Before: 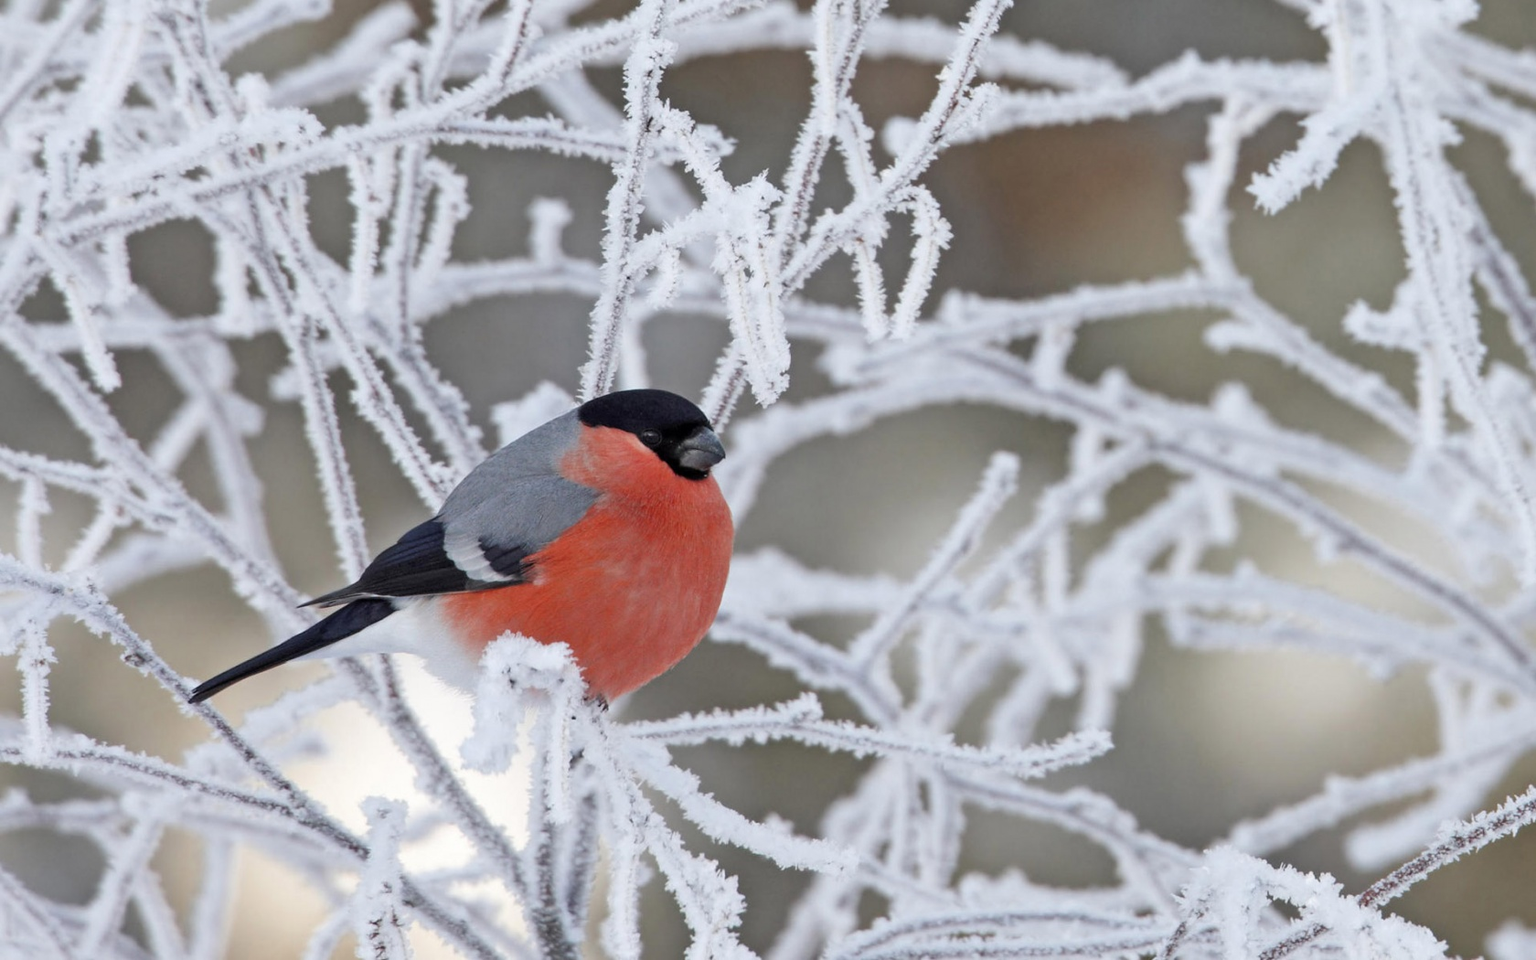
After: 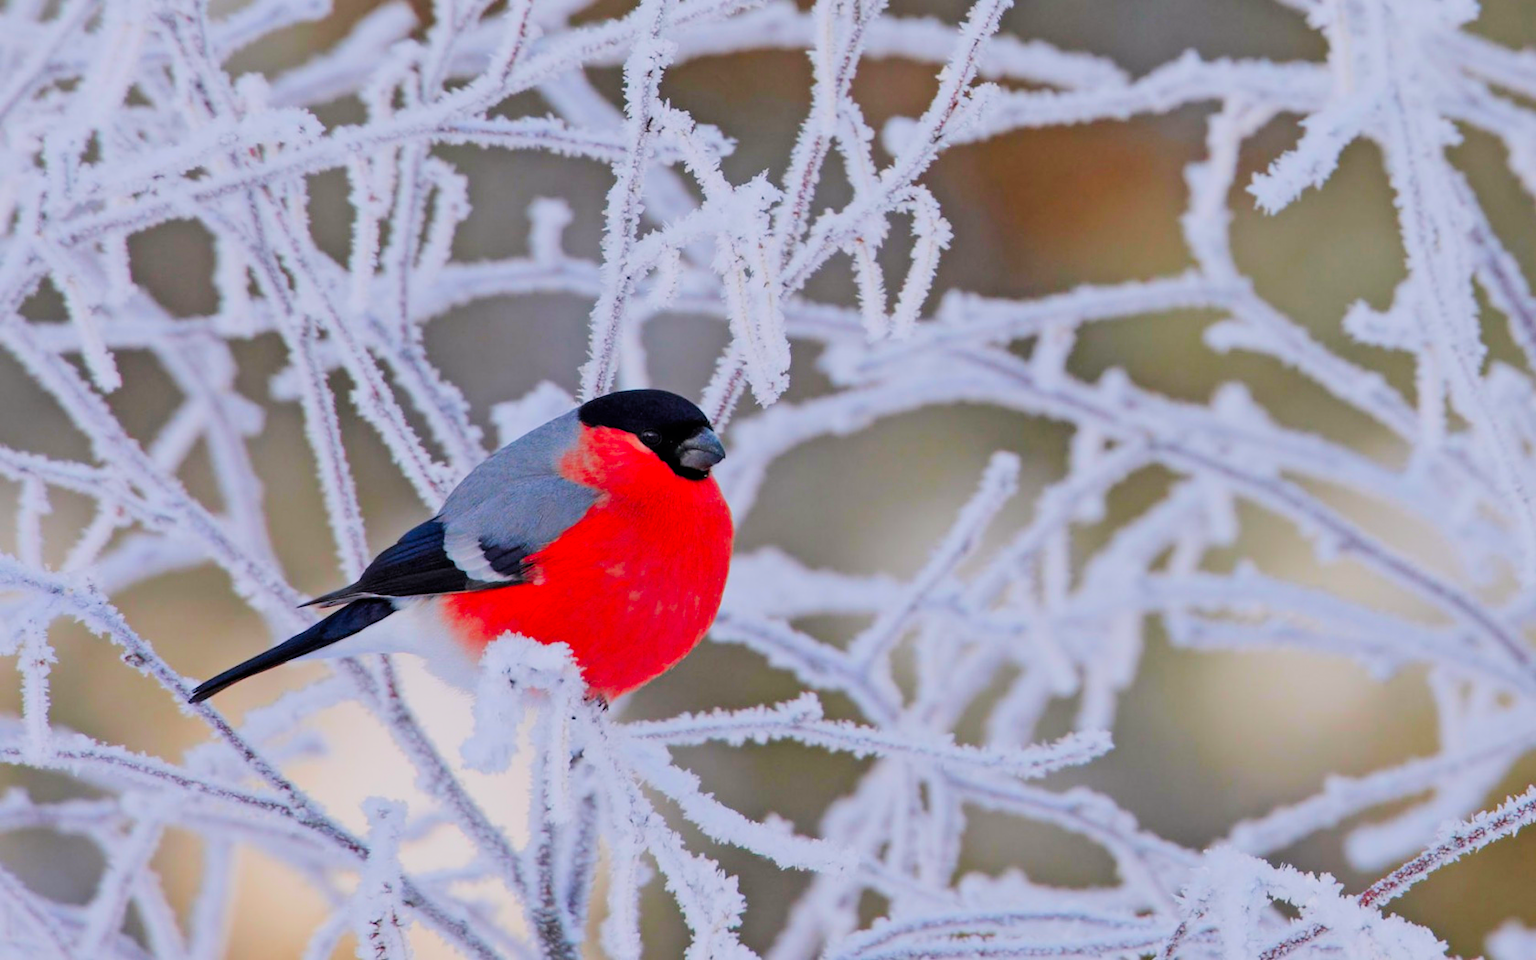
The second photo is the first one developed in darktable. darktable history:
color correction: highlights a* 1.59, highlights b* -1.7, saturation 2.48
filmic rgb: black relative exposure -7.65 EV, white relative exposure 4.56 EV, hardness 3.61, contrast 1.05
